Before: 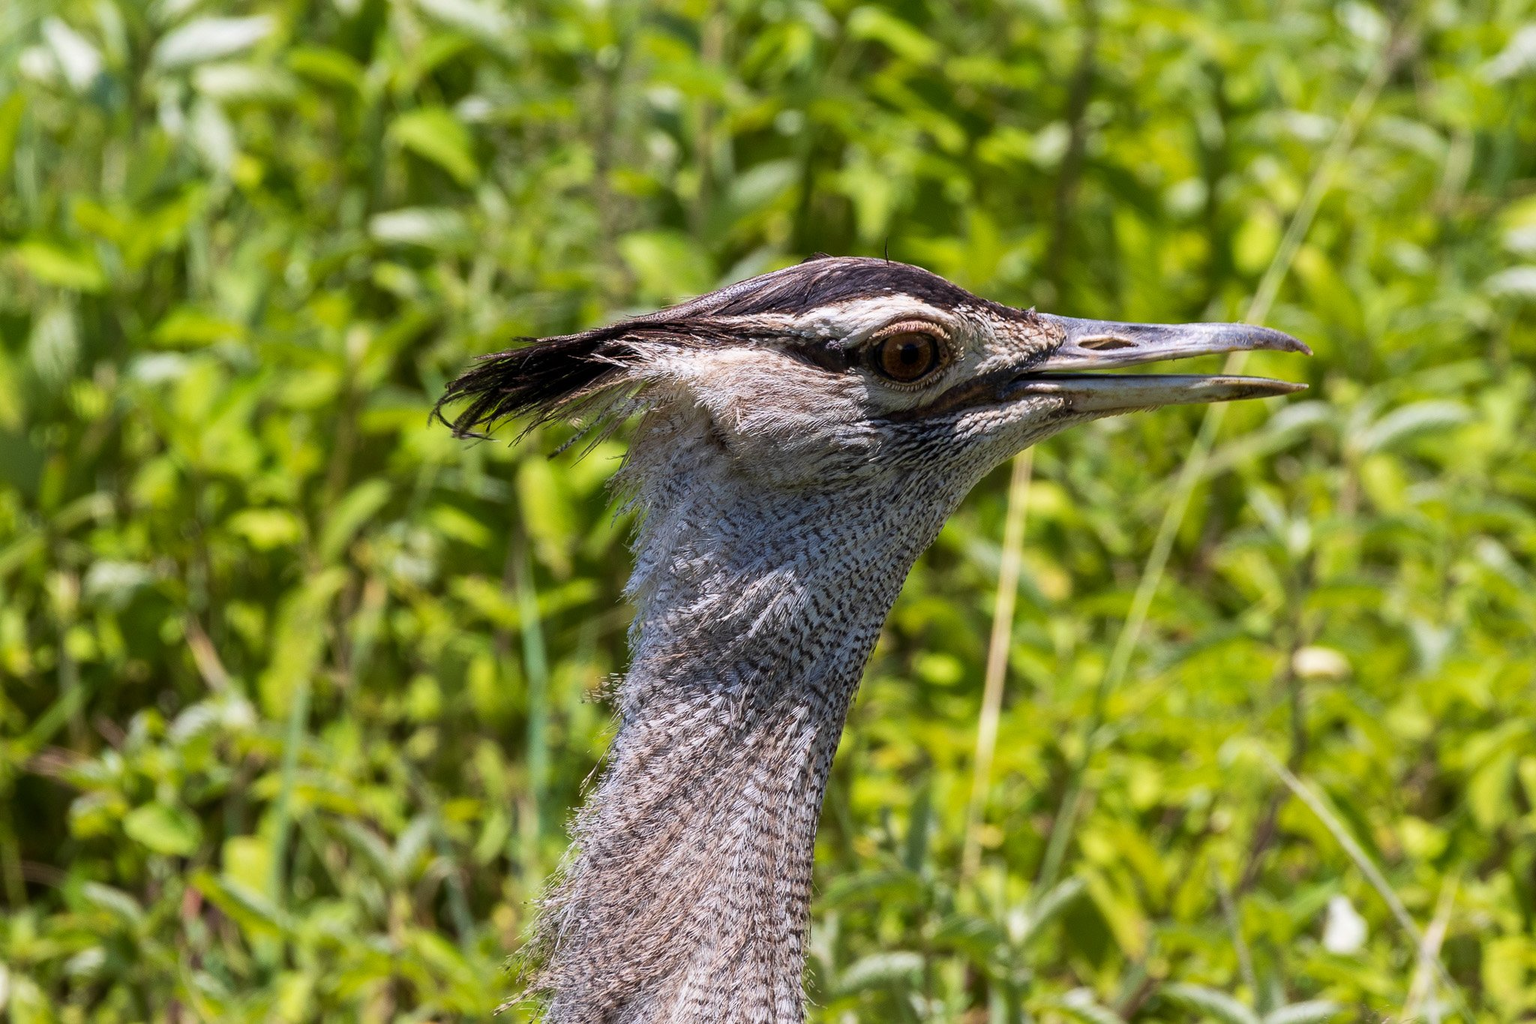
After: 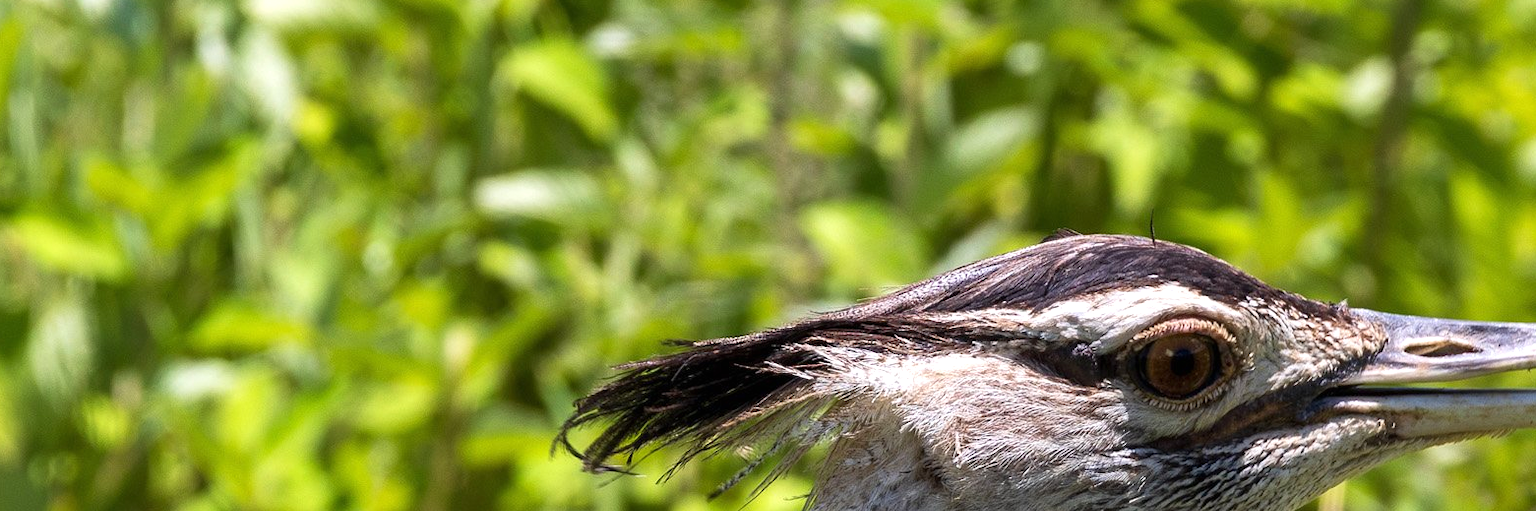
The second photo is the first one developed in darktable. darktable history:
crop: left 0.579%, top 7.627%, right 23.167%, bottom 54.275%
exposure: black level correction 0, exposure 0.4 EV, compensate exposure bias true, compensate highlight preservation false
